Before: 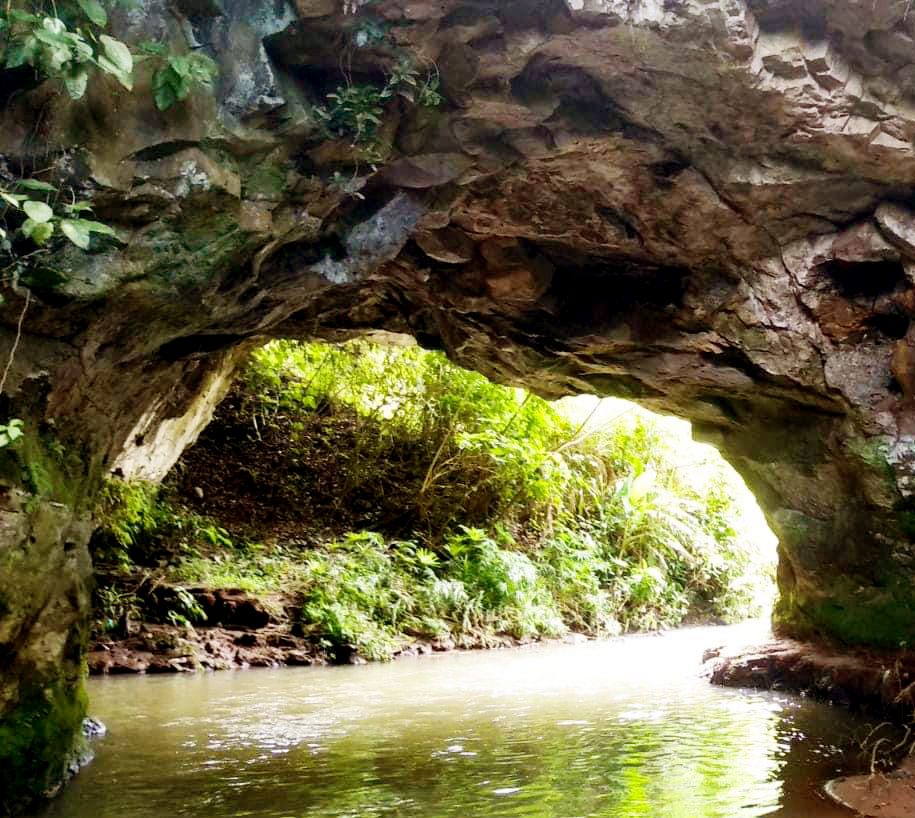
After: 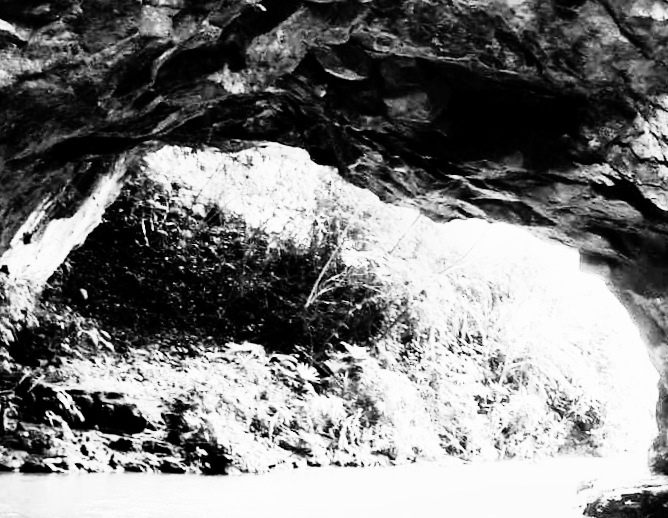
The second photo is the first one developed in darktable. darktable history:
crop and rotate: angle -3.37°, left 9.79%, top 20.73%, right 12.42%, bottom 11.82%
rgb curve: curves: ch0 [(0, 0) (0.21, 0.15) (0.24, 0.21) (0.5, 0.75) (0.75, 0.96) (0.89, 0.99) (1, 1)]; ch1 [(0, 0.02) (0.21, 0.13) (0.25, 0.2) (0.5, 0.67) (0.75, 0.9) (0.89, 0.97) (1, 1)]; ch2 [(0, 0.02) (0.21, 0.13) (0.25, 0.2) (0.5, 0.67) (0.75, 0.9) (0.89, 0.97) (1, 1)], compensate middle gray true
monochrome: a -6.99, b 35.61, size 1.4
